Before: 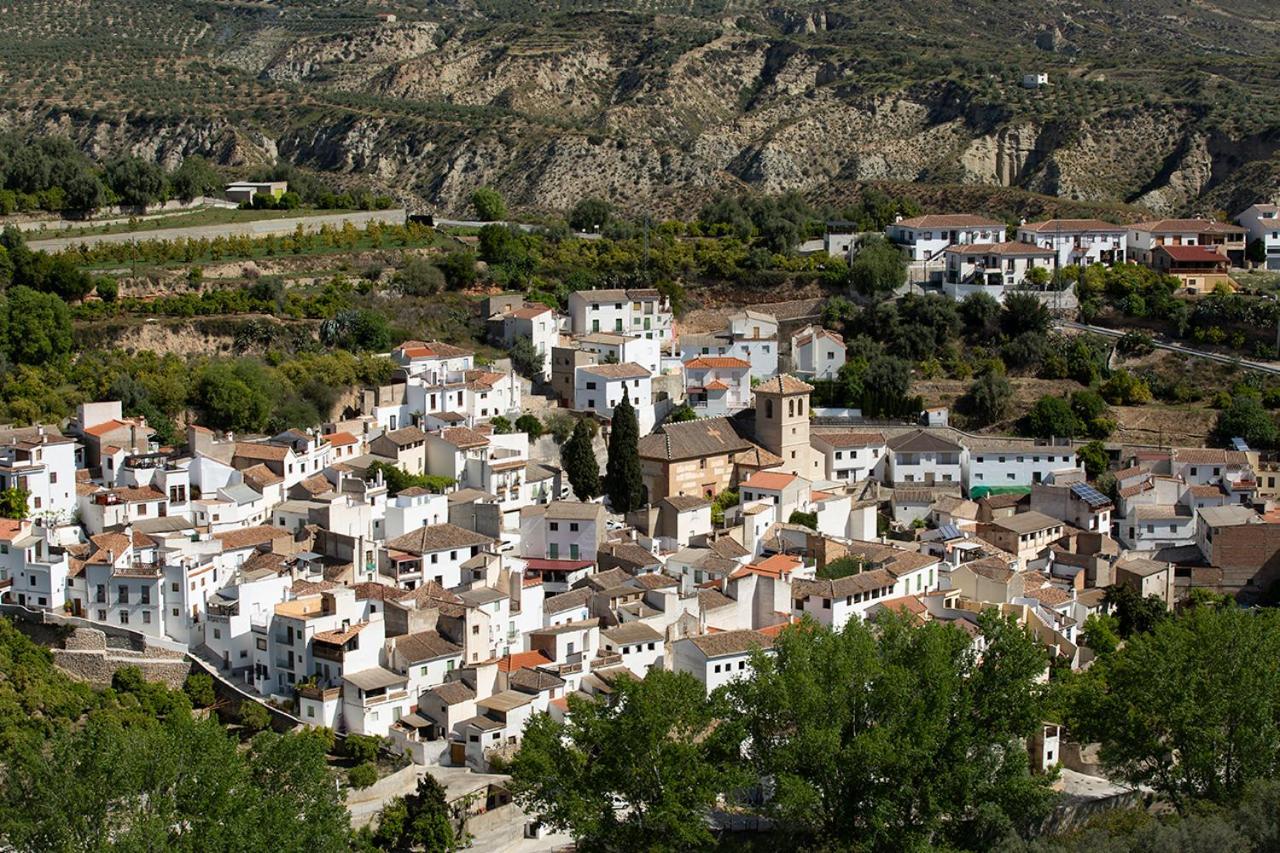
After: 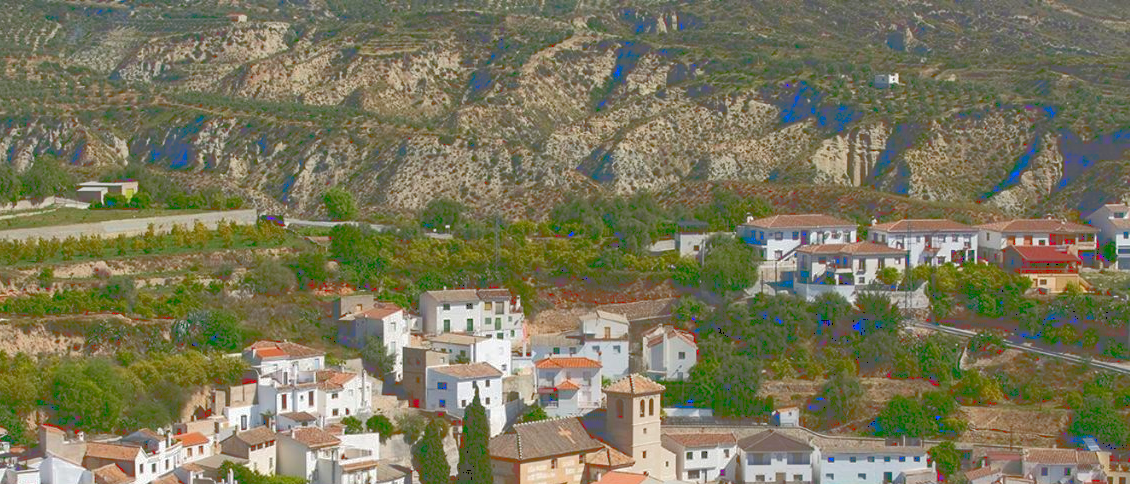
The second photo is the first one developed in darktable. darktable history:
crop and rotate: left 11.643%, bottom 43.218%
tone curve: curves: ch0 [(0, 0) (0.003, 0.346) (0.011, 0.346) (0.025, 0.346) (0.044, 0.35) (0.069, 0.354) (0.1, 0.361) (0.136, 0.368) (0.177, 0.381) (0.224, 0.395) (0.277, 0.421) (0.335, 0.458) (0.399, 0.502) (0.468, 0.556) (0.543, 0.617) (0.623, 0.685) (0.709, 0.748) (0.801, 0.814) (0.898, 0.865) (1, 1)], color space Lab, linked channels, preserve colors none
exposure: compensate highlight preservation false
